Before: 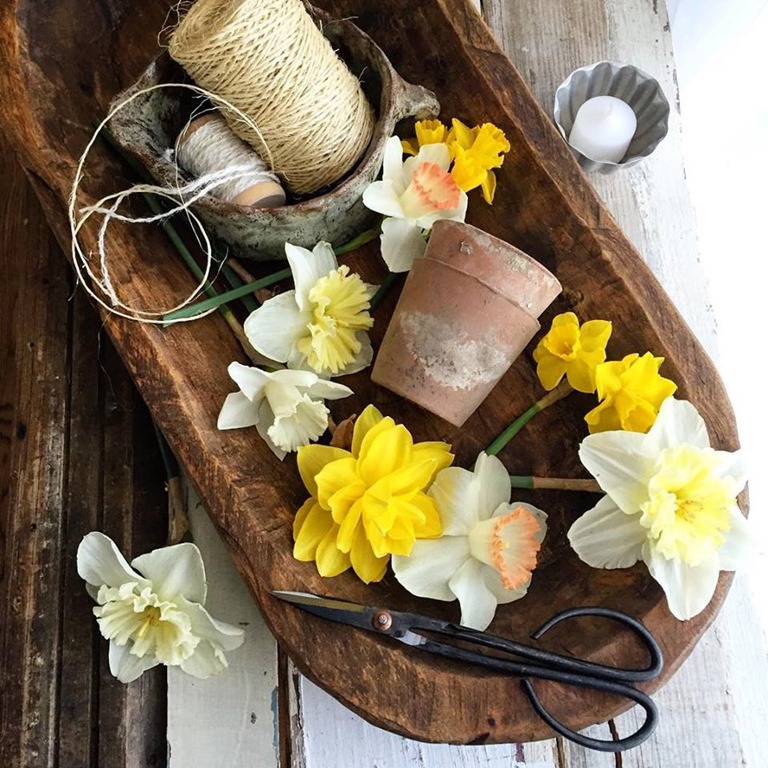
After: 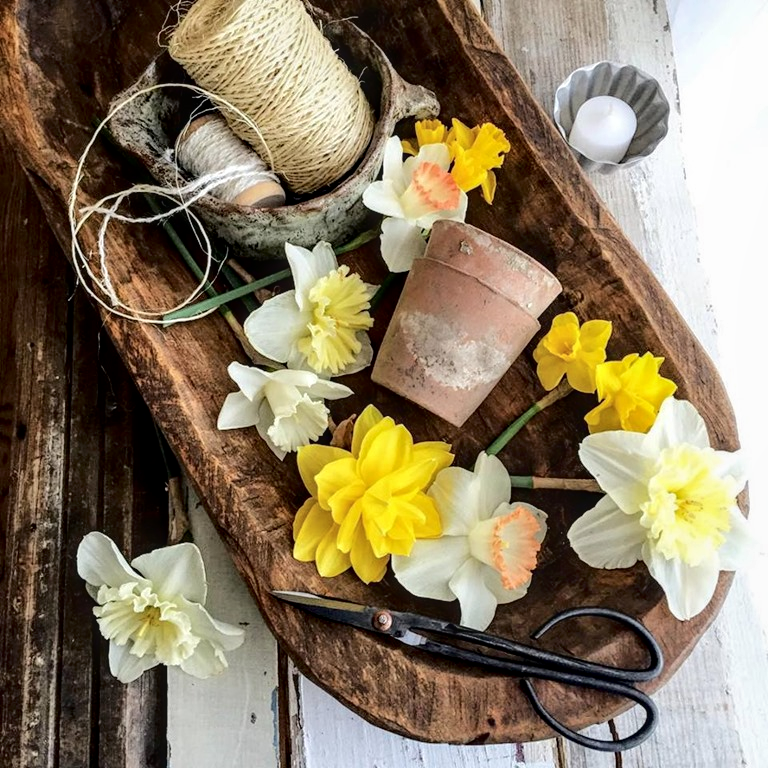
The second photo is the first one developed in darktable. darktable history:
local contrast: detail 130%
tone curve: curves: ch0 [(0, 0) (0.004, 0) (0.133, 0.076) (0.325, 0.362) (0.879, 0.885) (1, 1)], color space Lab, independent channels, preserve colors none
